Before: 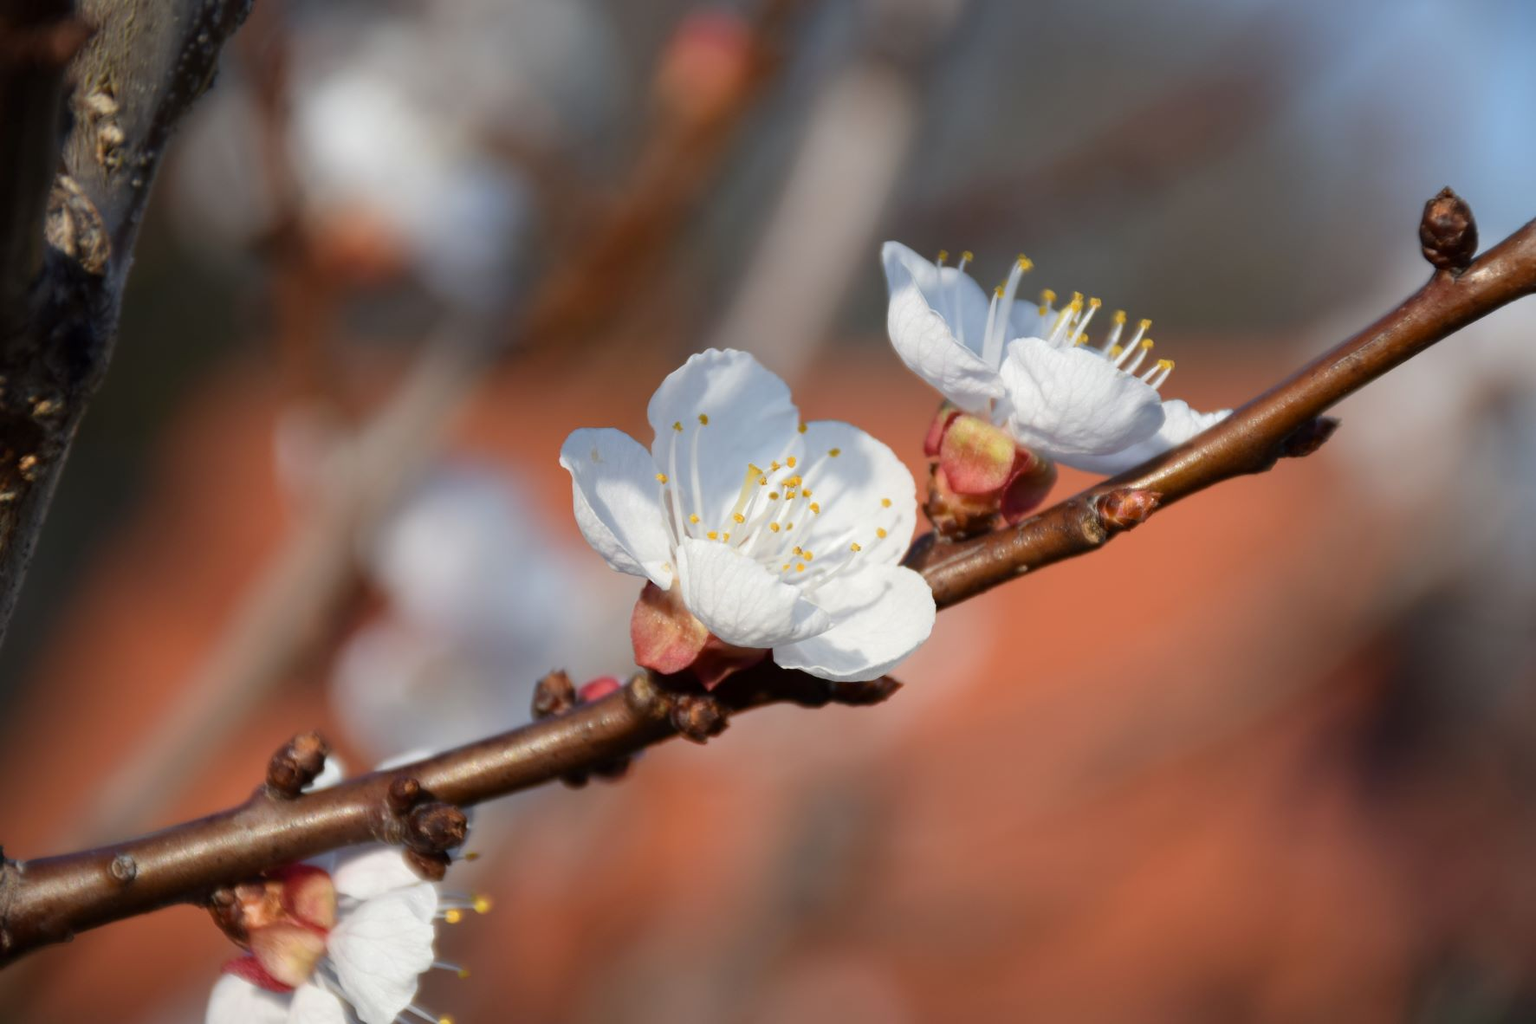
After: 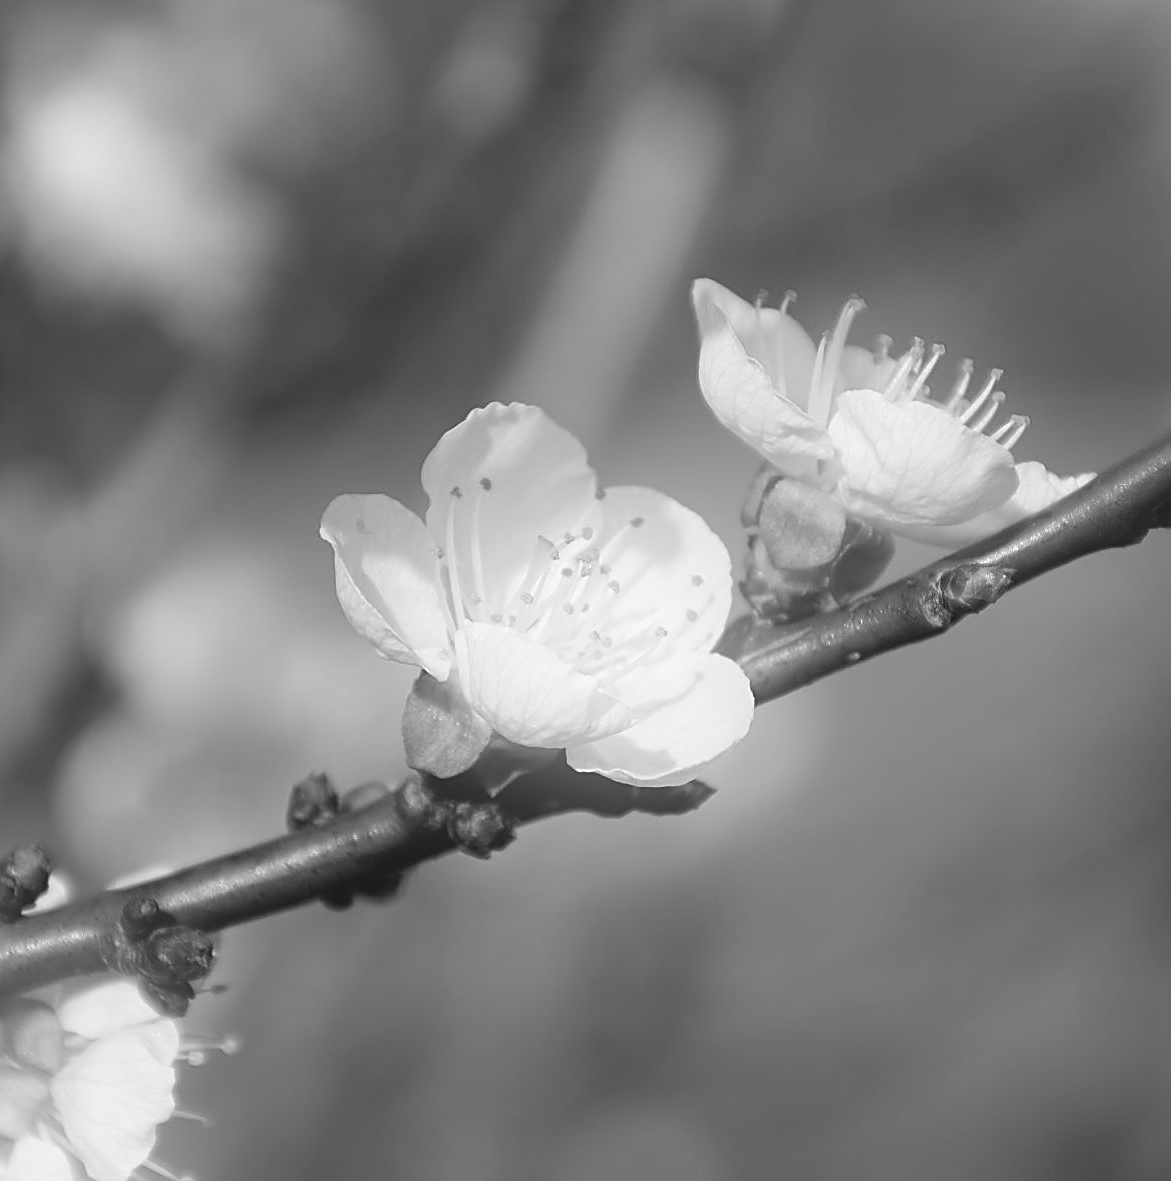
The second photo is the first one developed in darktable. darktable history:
crop and rotate: left 18.442%, right 15.508%
color balance rgb: linear chroma grading › global chroma 15%, perceptual saturation grading › global saturation 30%
exposure: exposure 0.3 EV, compensate highlight preservation false
bloom: on, module defaults
lowpass: radius 0.1, contrast 0.85, saturation 1.1, unbound 0
color calibration: output gray [0.23, 0.37, 0.4, 0], gray › normalize channels true, illuminant same as pipeline (D50), adaptation XYZ, x 0.346, y 0.359, gamut compression 0
sharpen: radius 1.685, amount 1.294
